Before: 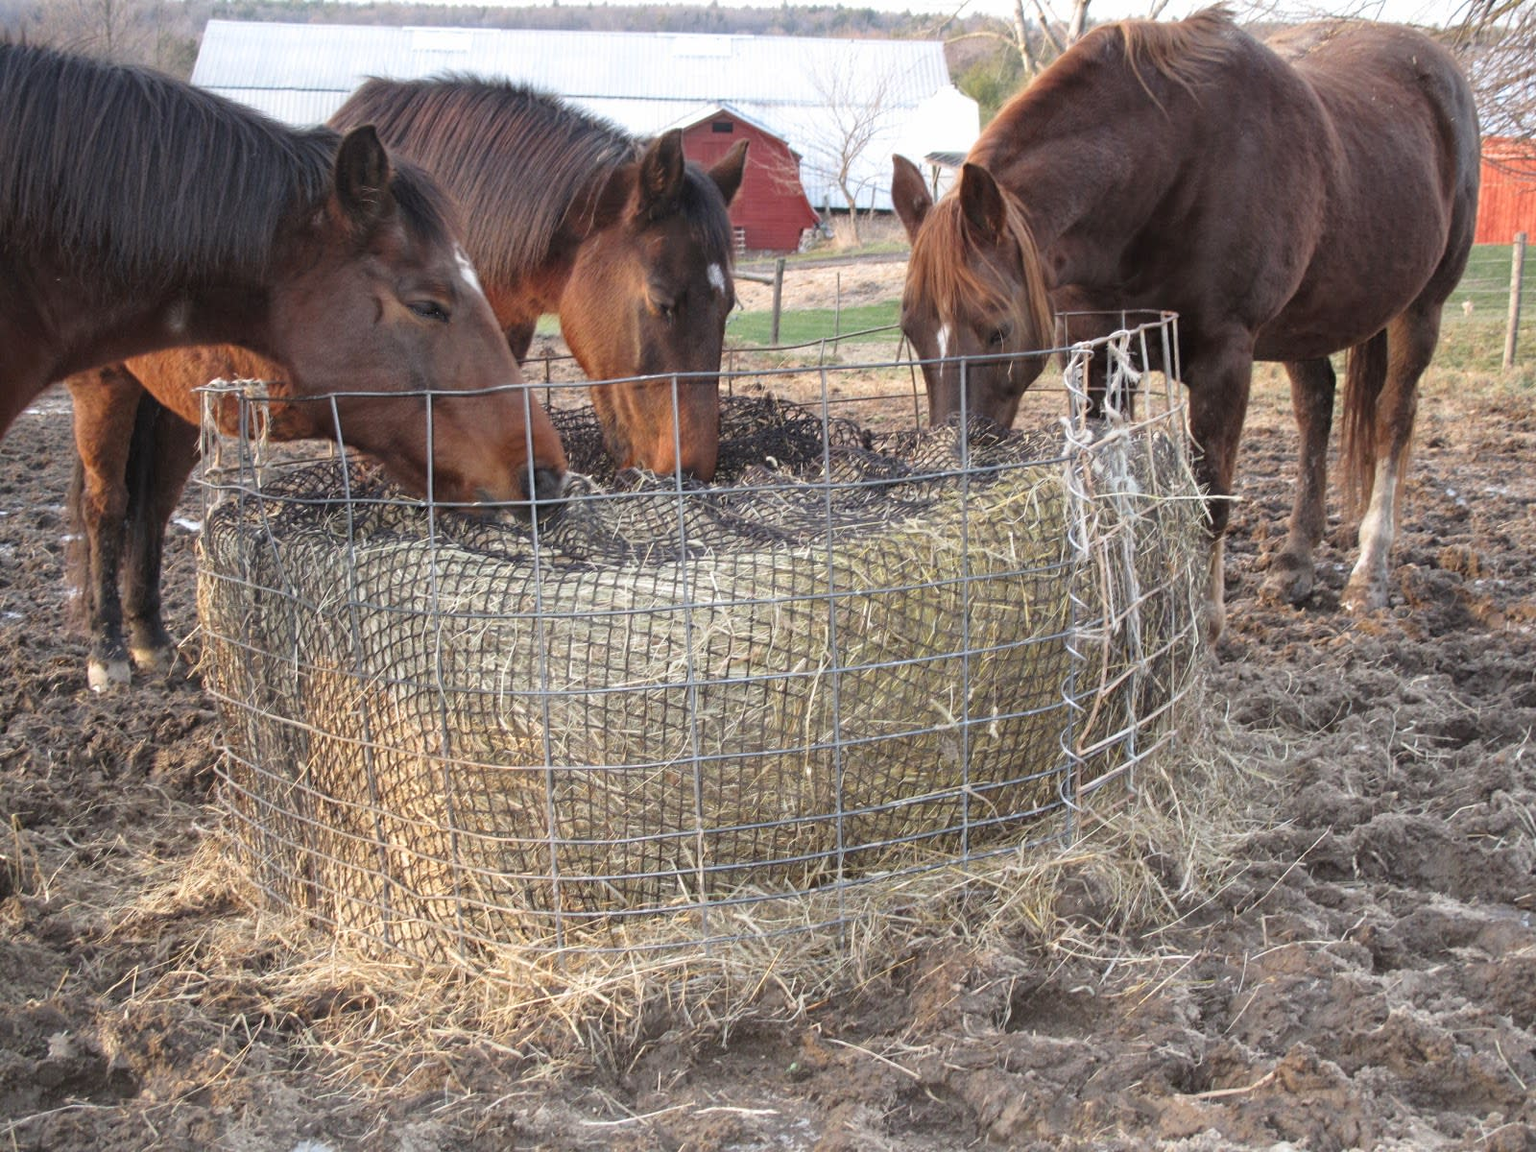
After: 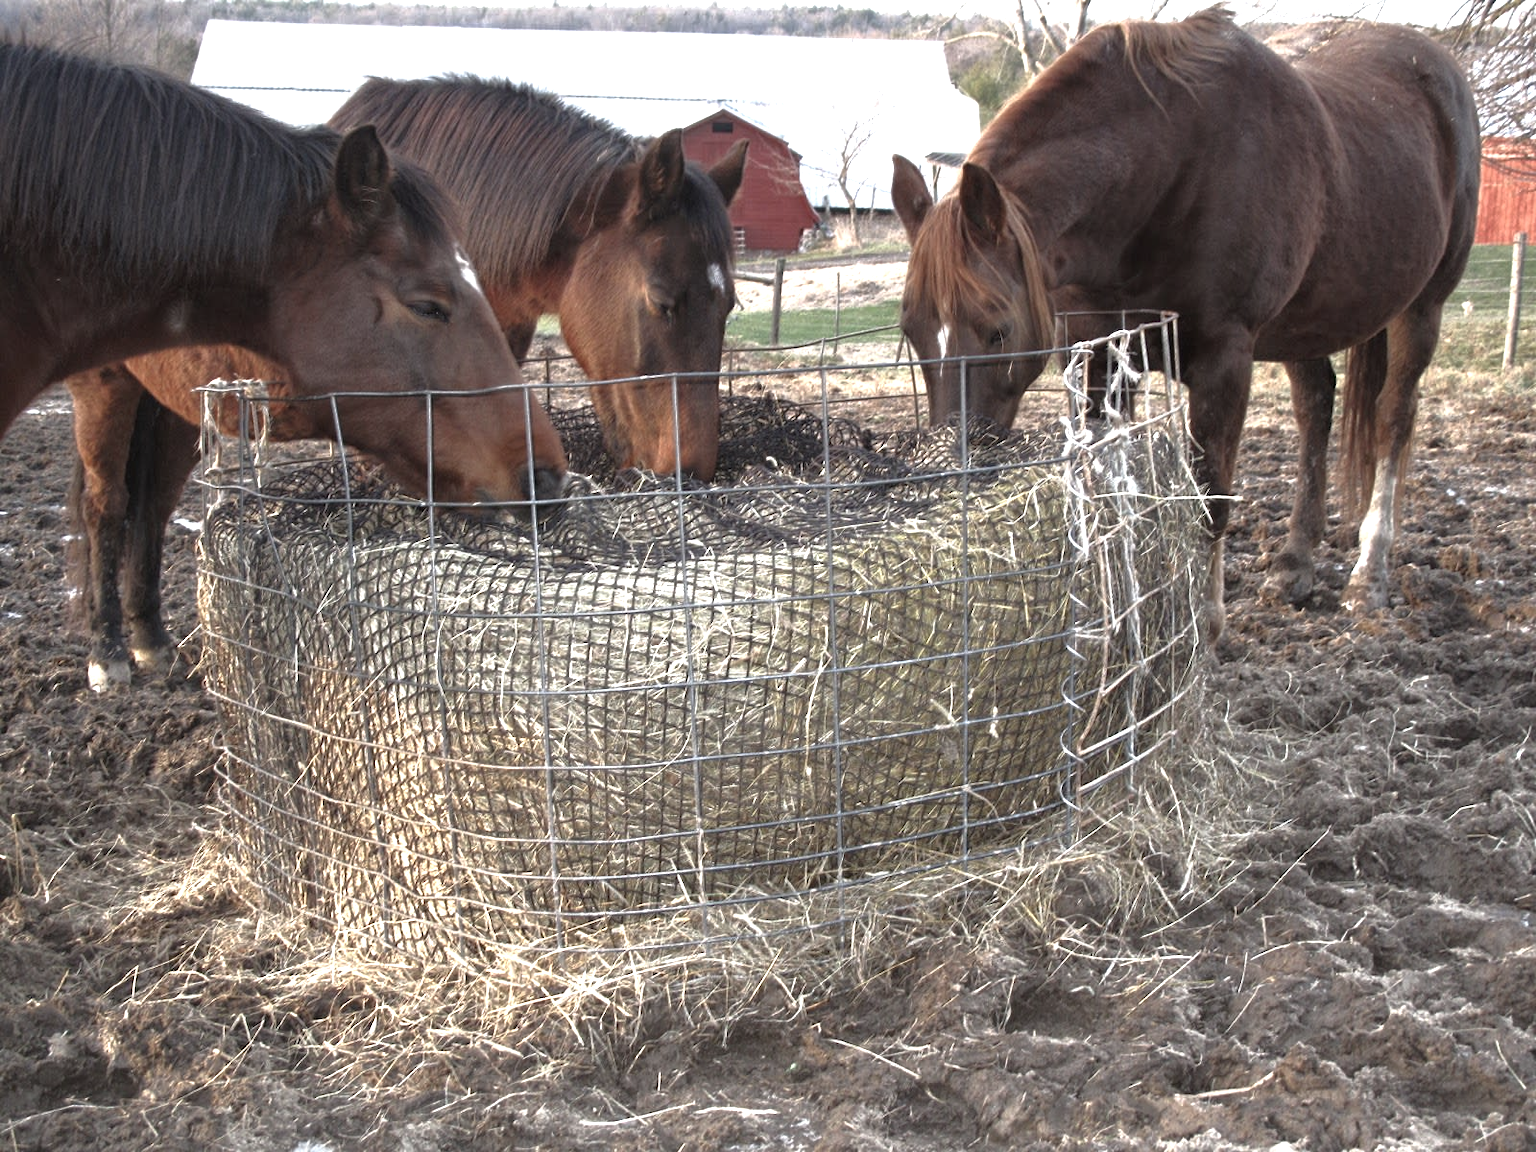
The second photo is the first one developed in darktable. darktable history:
color balance rgb: perceptual saturation grading › global saturation -32.821%, perceptual brilliance grading › global brilliance 17.353%
base curve: curves: ch0 [(0, 0) (0.595, 0.418) (1, 1)]
